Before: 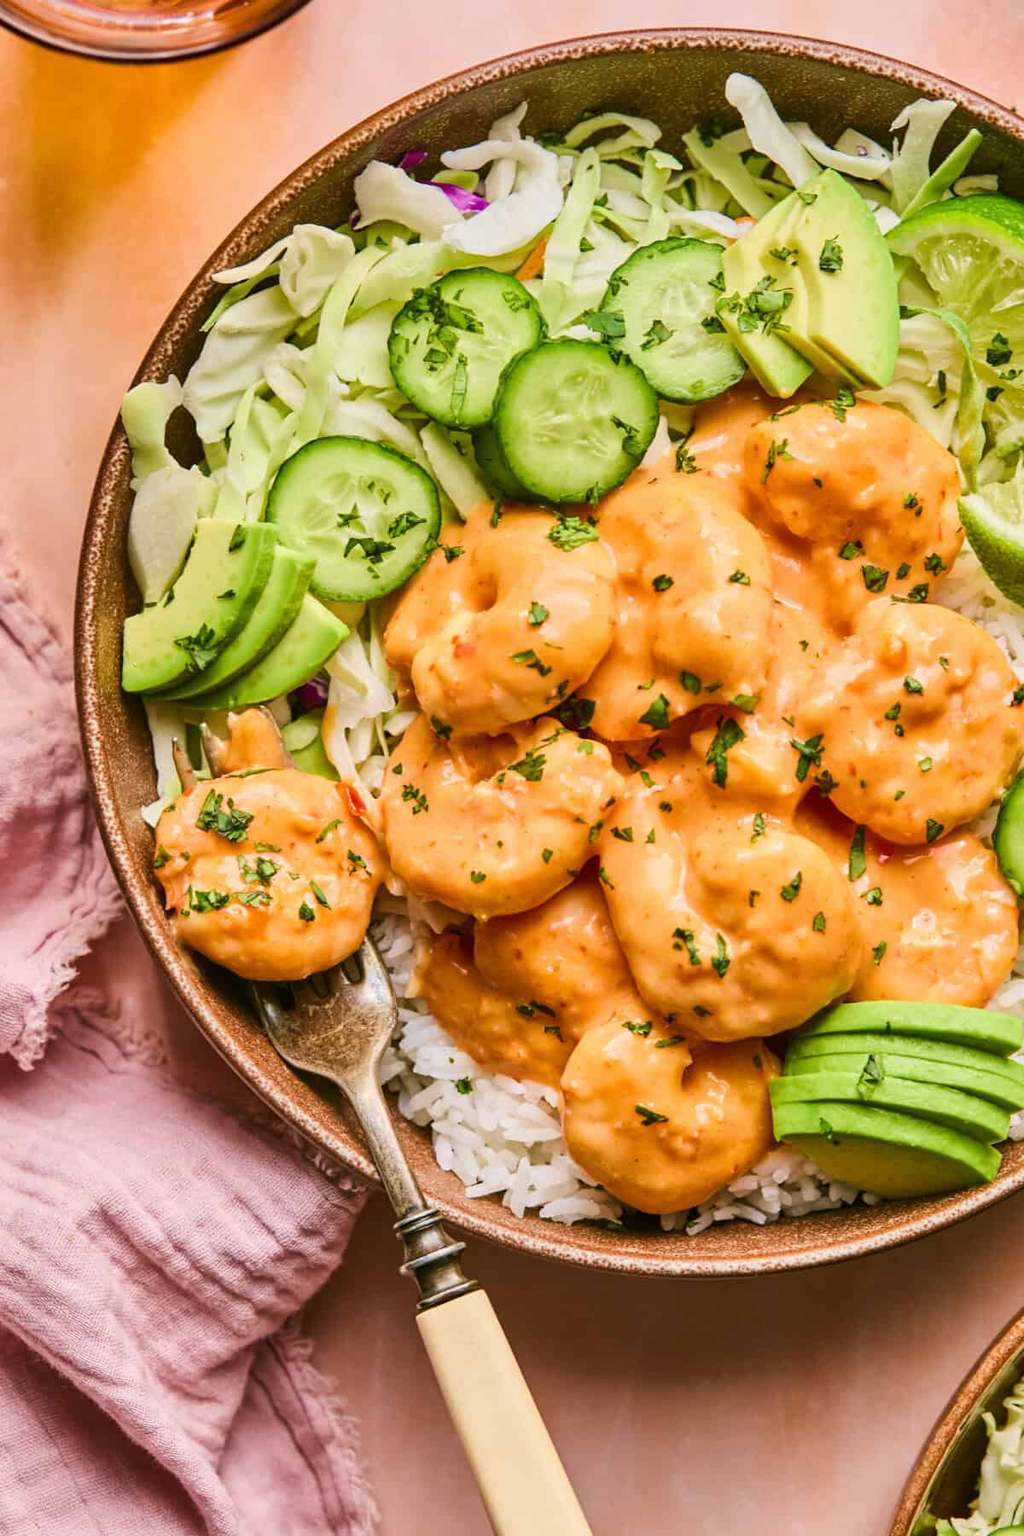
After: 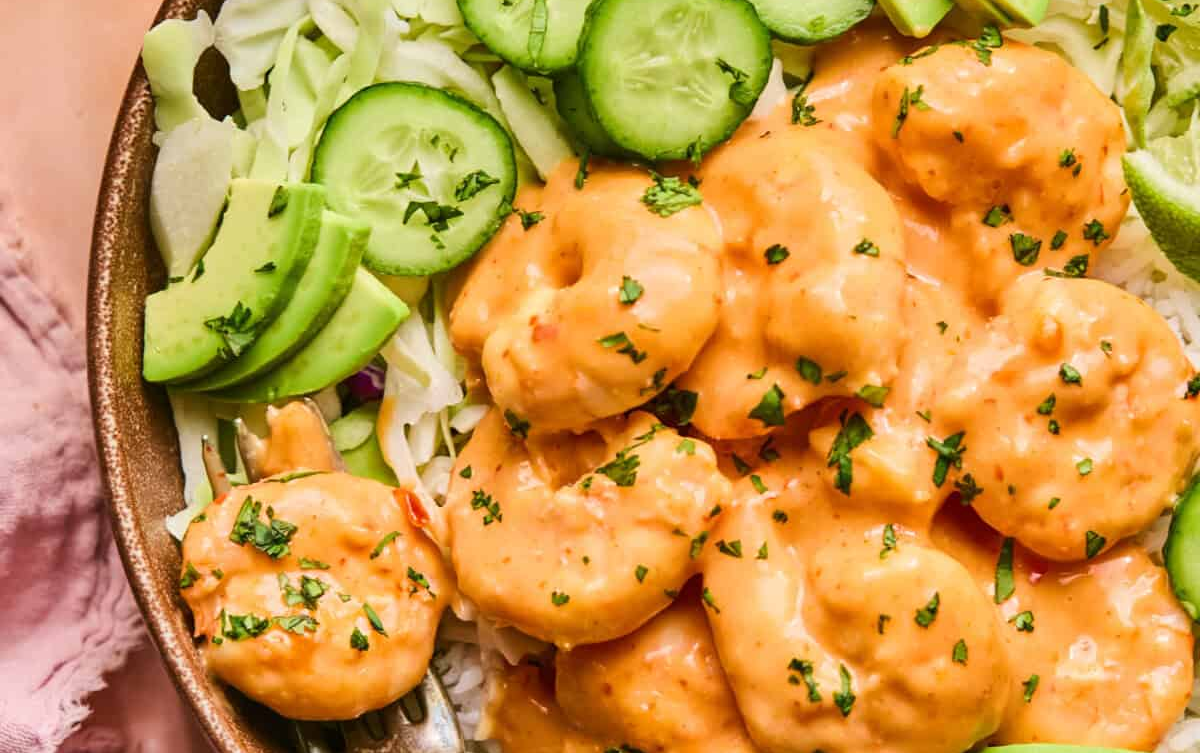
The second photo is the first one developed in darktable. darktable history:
white balance: red 1, blue 1
crop and rotate: top 23.84%, bottom 34.294%
